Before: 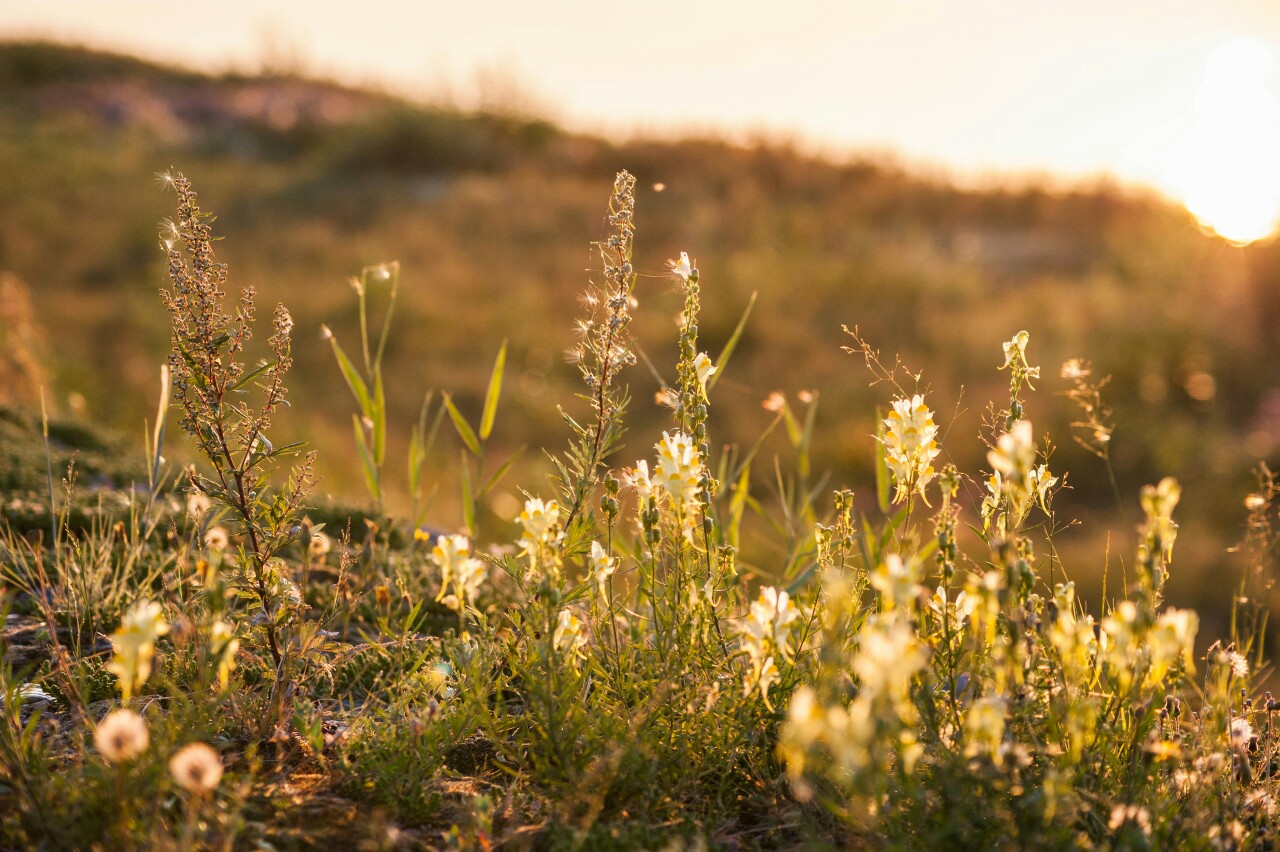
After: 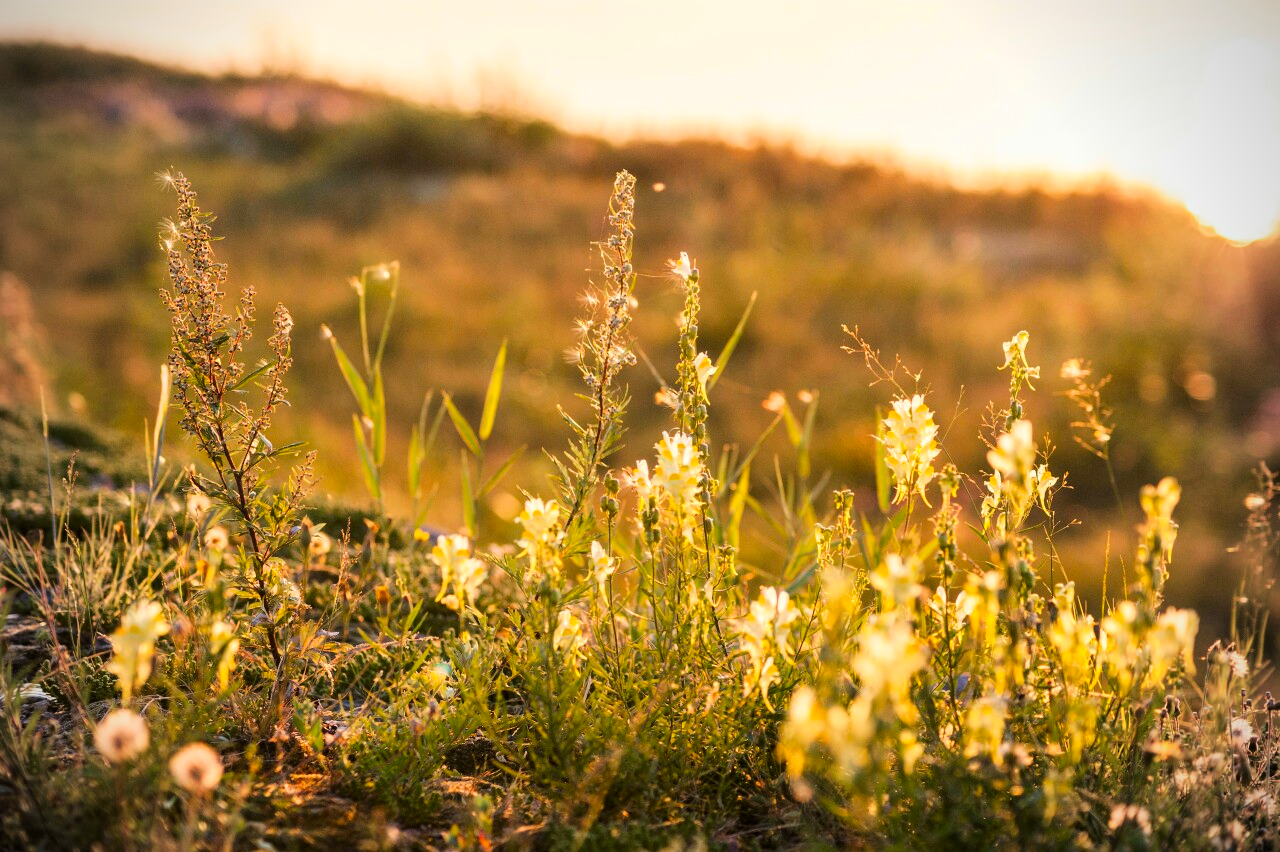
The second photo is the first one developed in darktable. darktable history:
vignetting: on, module defaults
tone curve: curves: ch0 [(0, 0) (0.004, 0.001) (0.133, 0.112) (0.325, 0.362) (0.832, 0.893) (1, 1)], color space Lab, linked channels, preserve colors none
contrast brightness saturation: contrast 0.04, saturation 0.16
